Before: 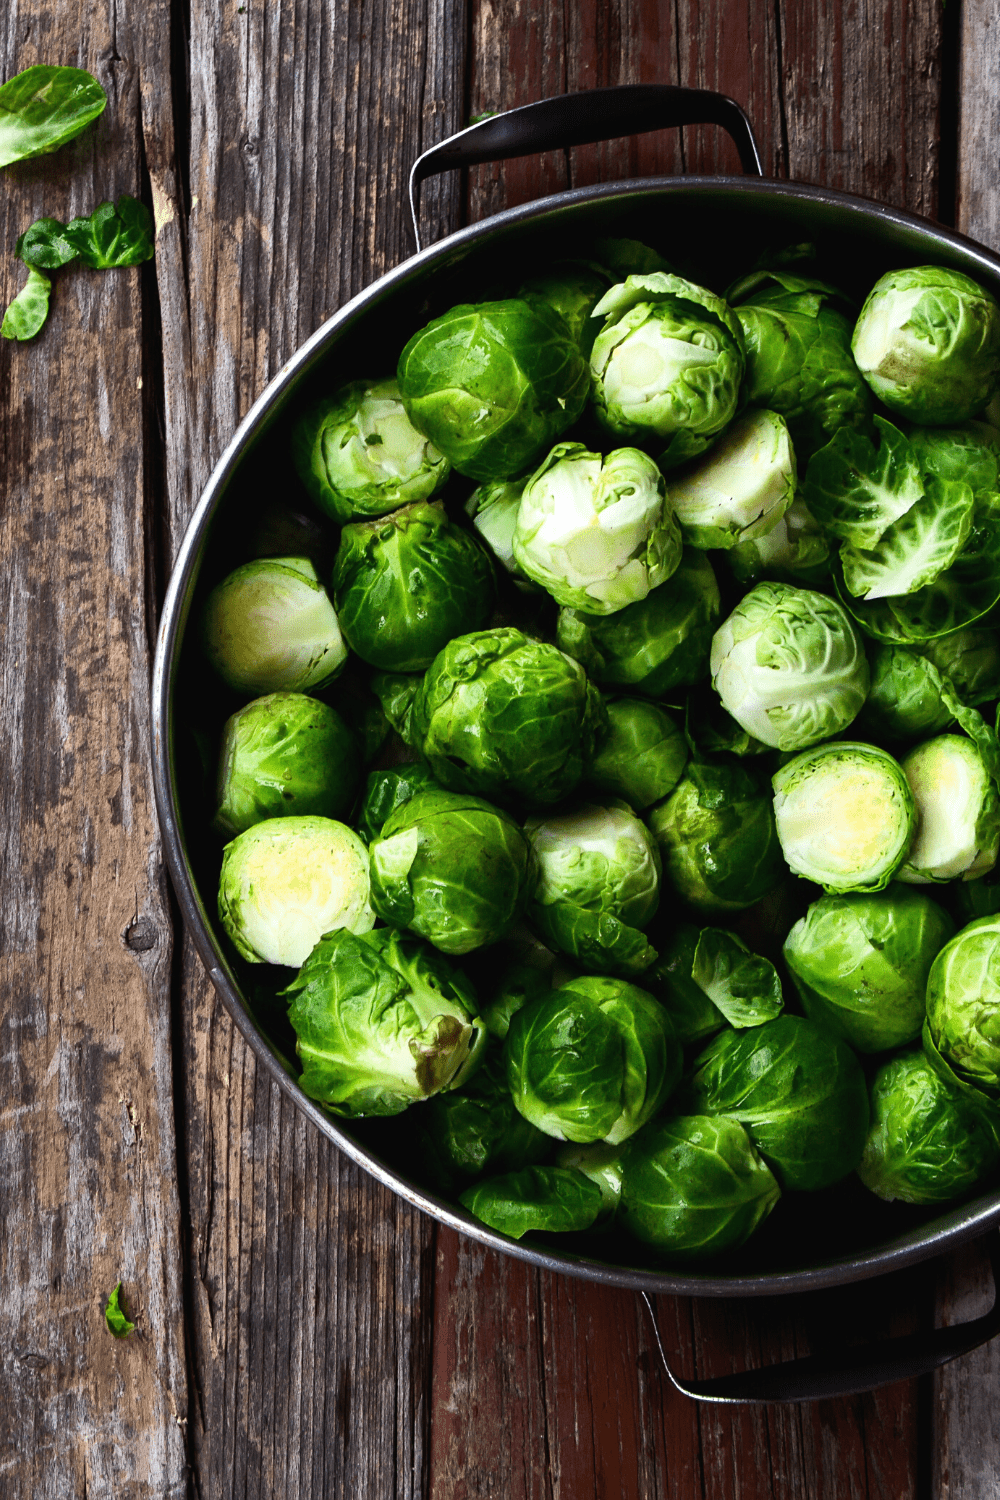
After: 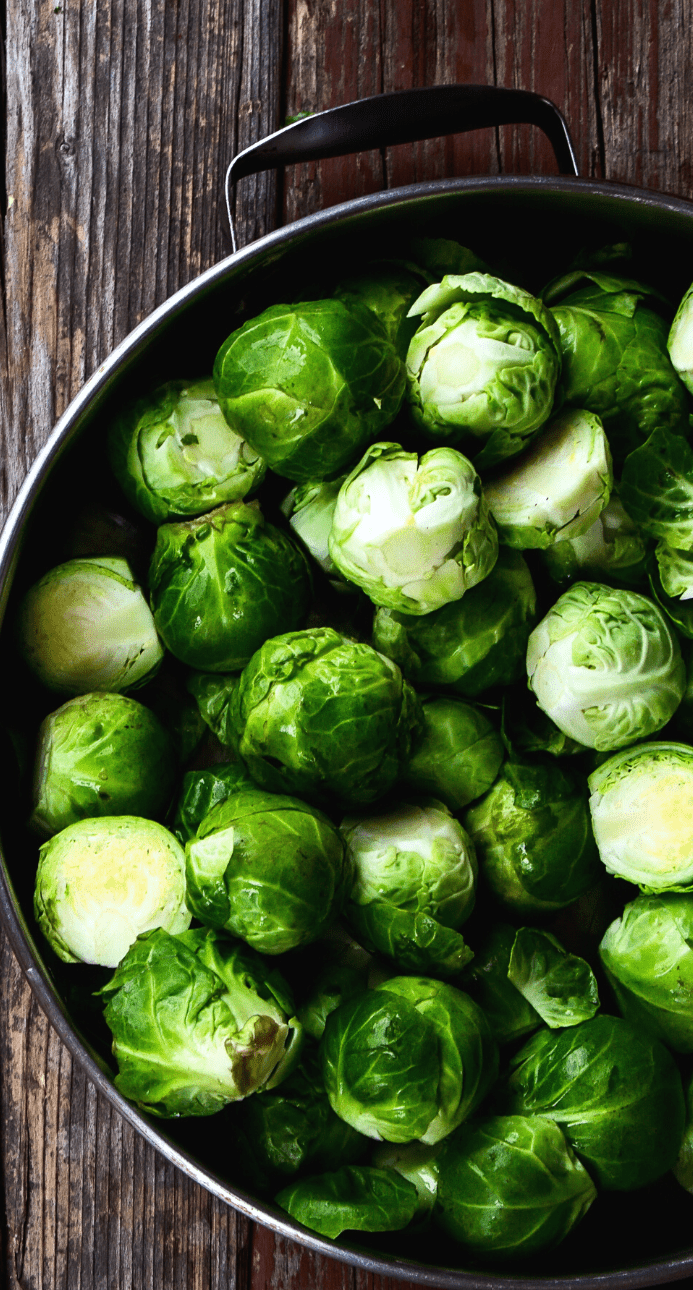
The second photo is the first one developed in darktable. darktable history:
crop: left 18.479%, right 12.2%, bottom 13.971%
white balance: red 0.988, blue 1.017
